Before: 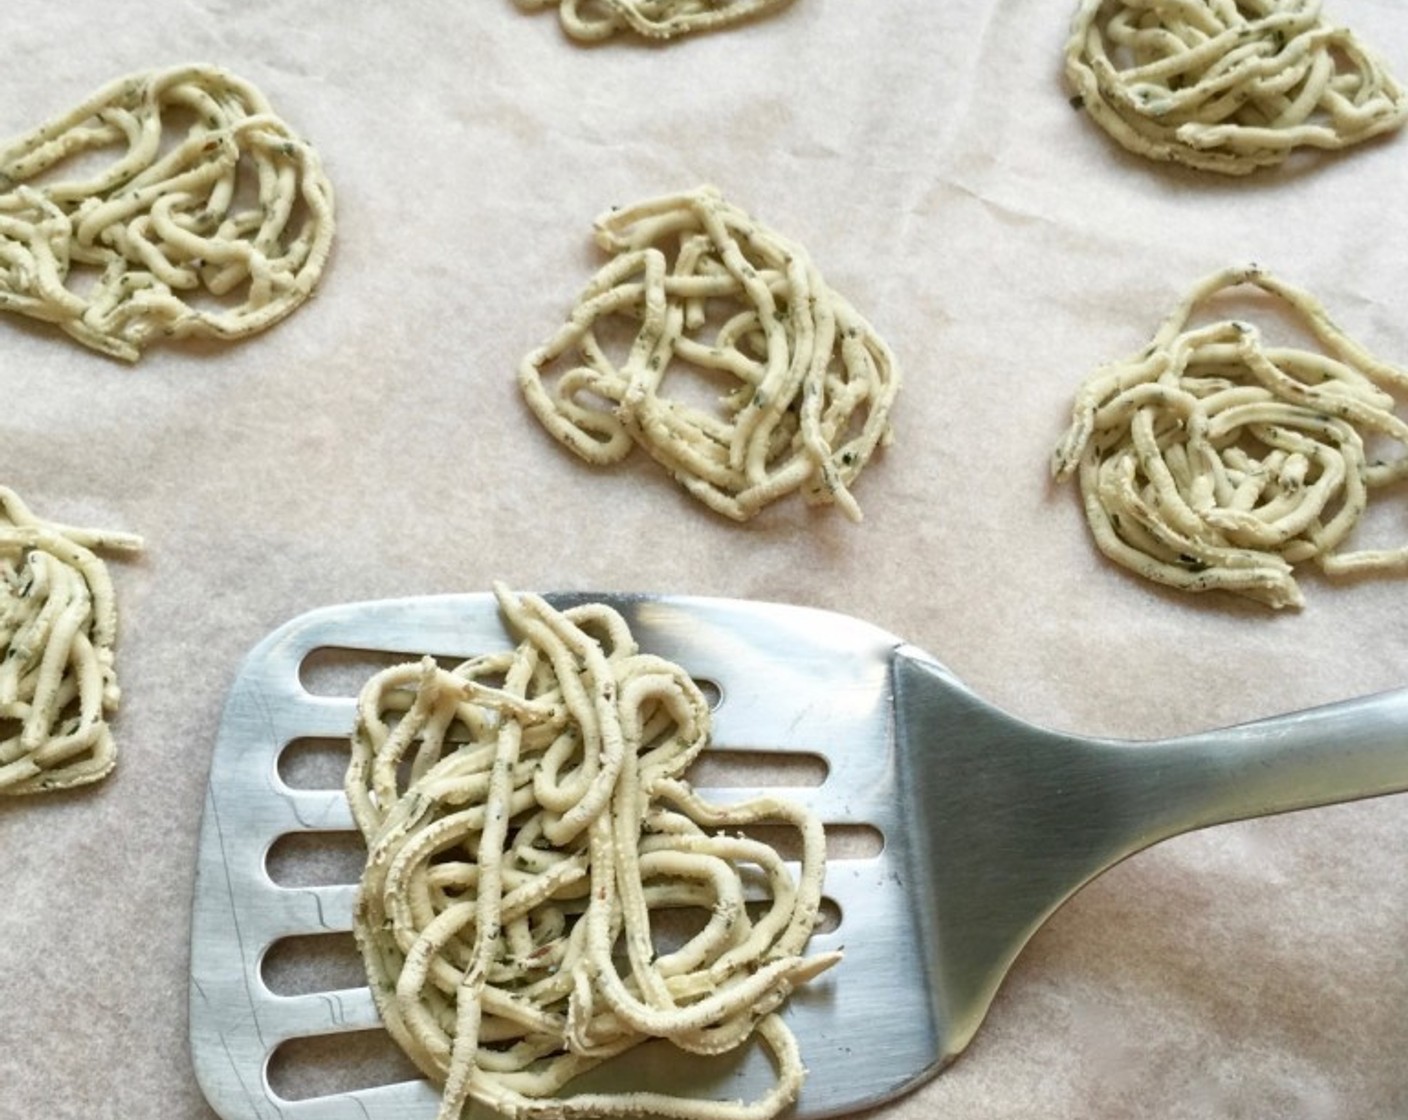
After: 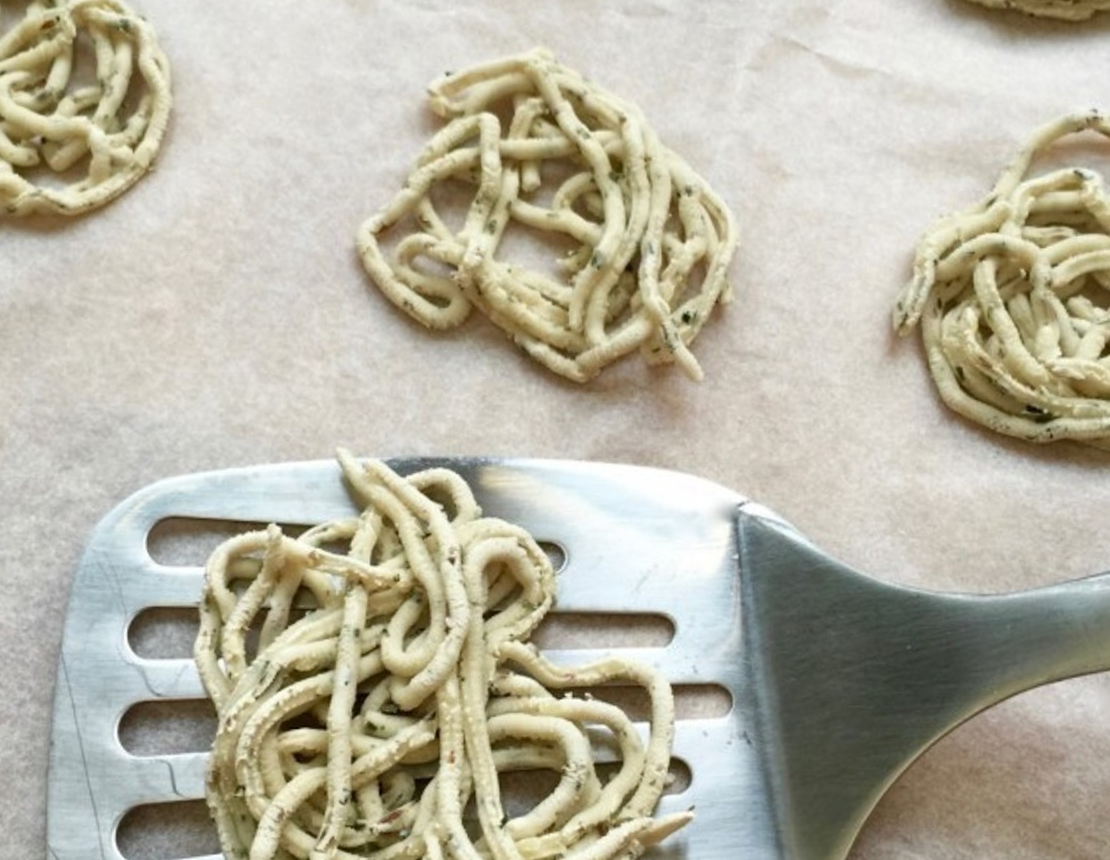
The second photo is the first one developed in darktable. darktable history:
crop and rotate: left 10.071%, top 10.071%, right 10.02%, bottom 10.02%
rotate and perspective: rotation -1.32°, lens shift (horizontal) -0.031, crop left 0.015, crop right 0.985, crop top 0.047, crop bottom 0.982
